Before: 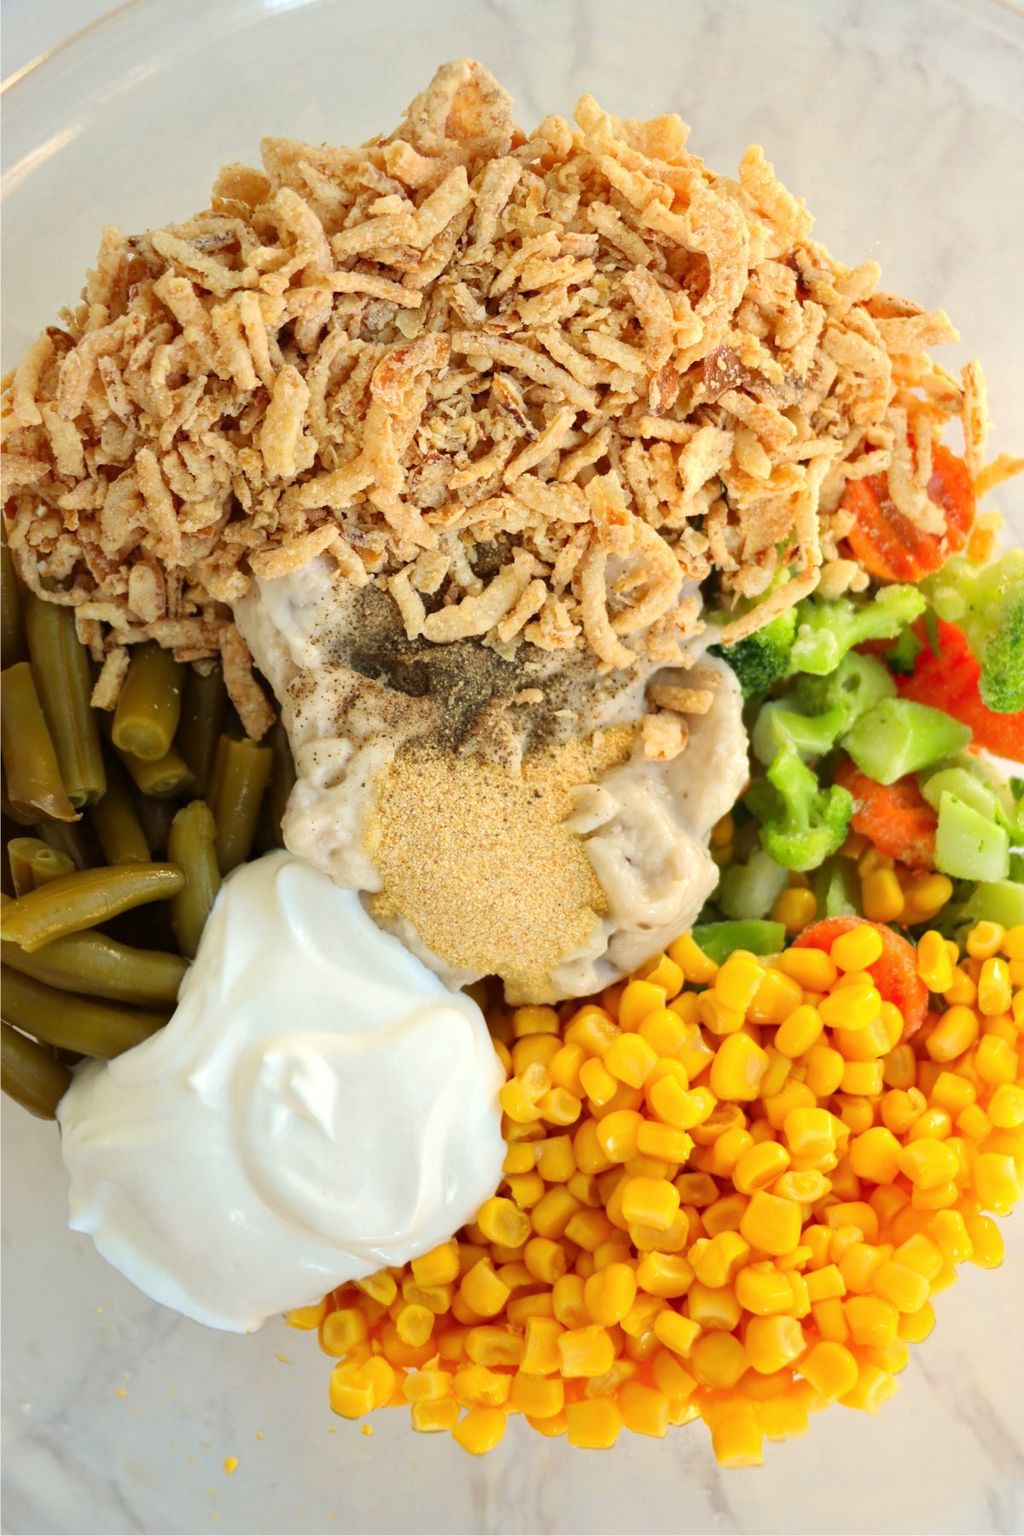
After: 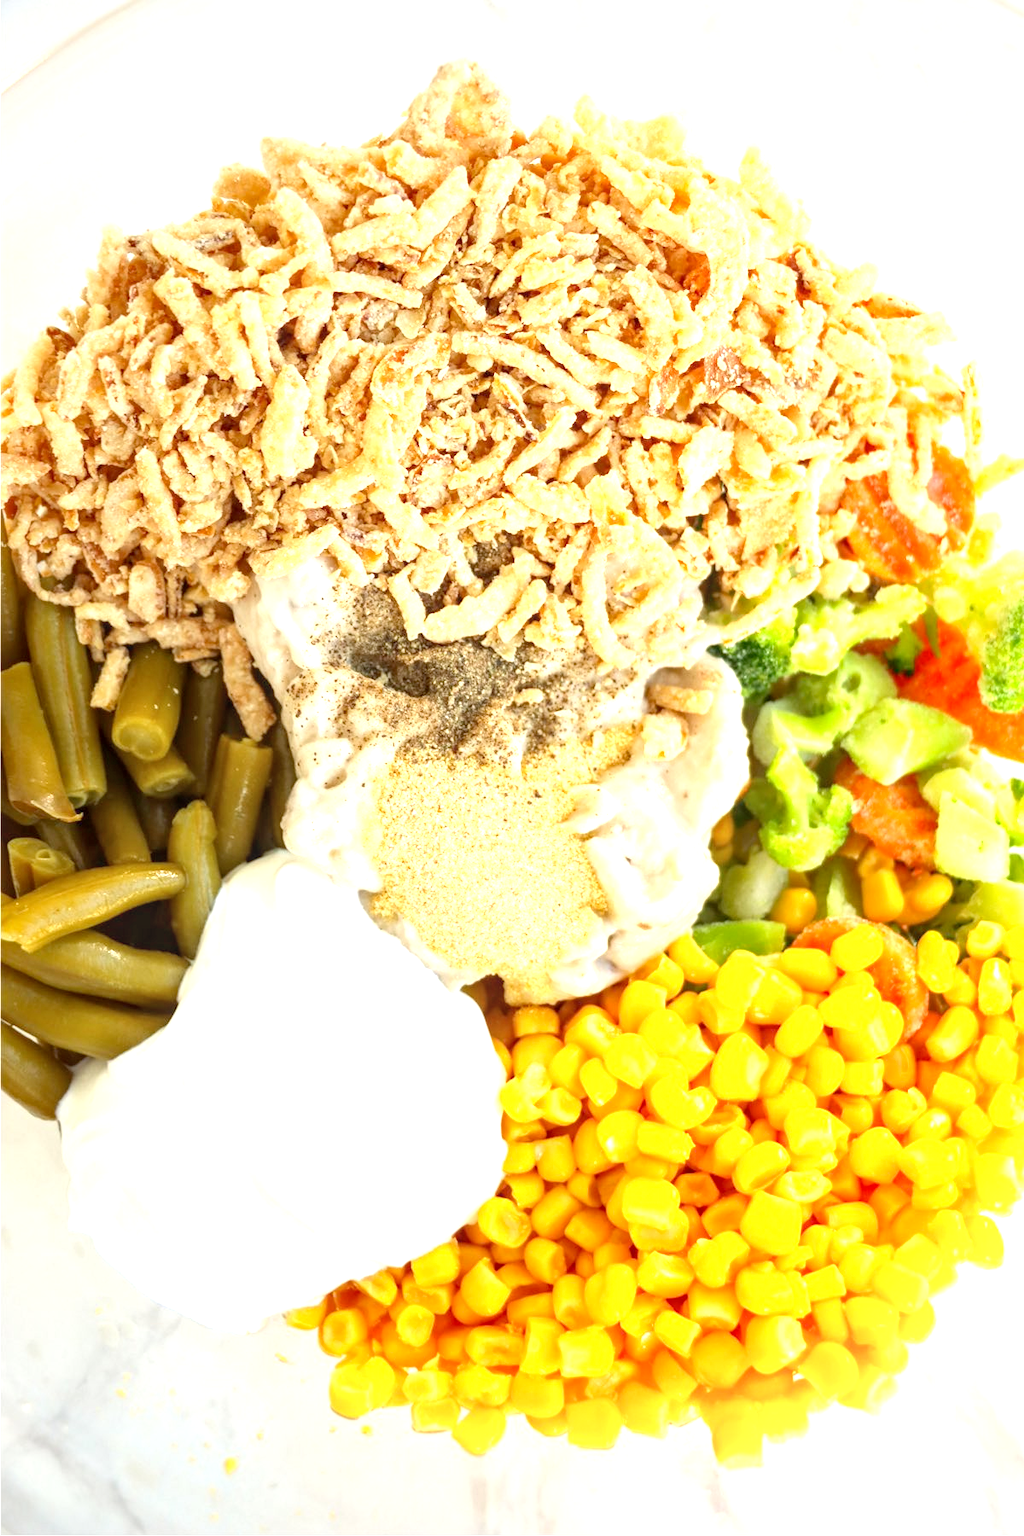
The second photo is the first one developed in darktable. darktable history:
vignetting: fall-off radius 93.97%
exposure: black level correction 0, exposure 0.935 EV, compensate exposure bias true, compensate highlight preservation false
local contrast: on, module defaults
